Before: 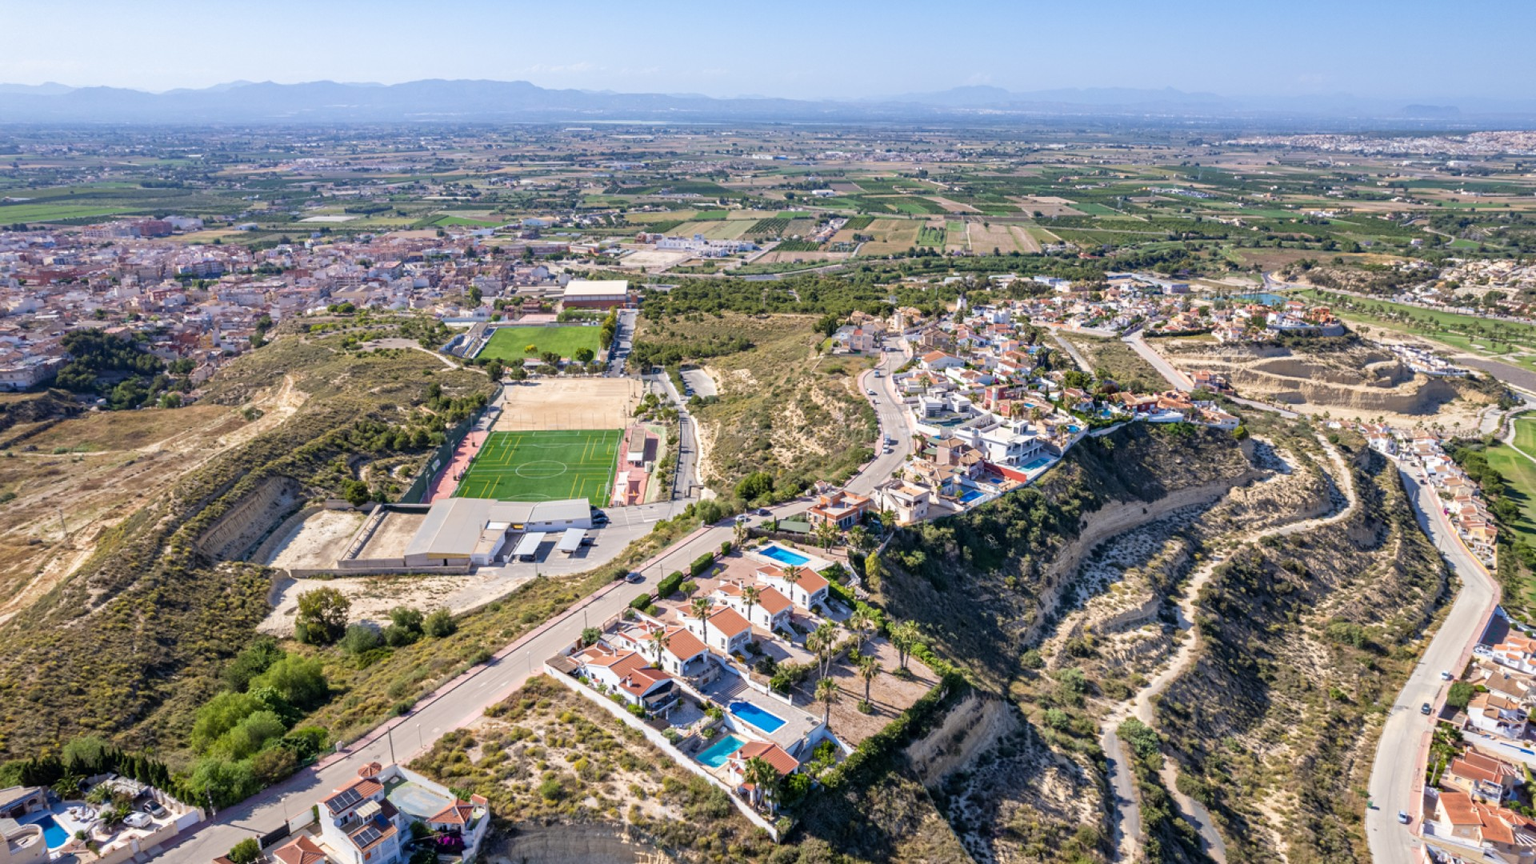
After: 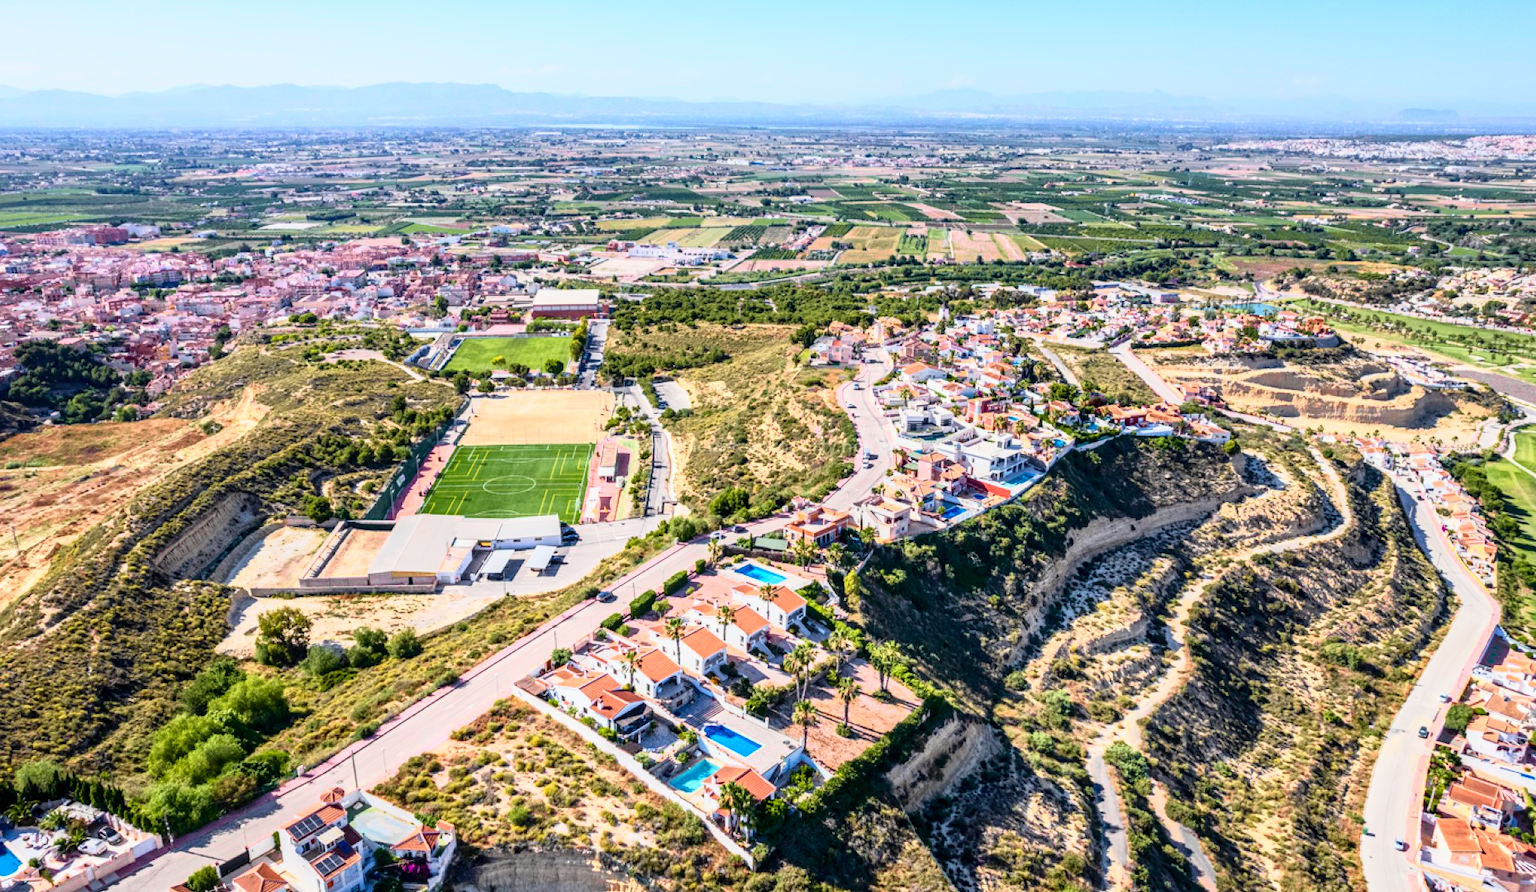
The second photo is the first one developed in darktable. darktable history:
tone curve: curves: ch0 [(0, 0) (0.046, 0.031) (0.163, 0.114) (0.391, 0.432) (0.488, 0.561) (0.695, 0.839) (0.785, 0.904) (1, 0.965)]; ch1 [(0, 0) (0.248, 0.252) (0.427, 0.412) (0.482, 0.462) (0.499, 0.497) (0.518, 0.52) (0.535, 0.577) (0.585, 0.623) (0.679, 0.743) (0.788, 0.809) (1, 1)]; ch2 [(0, 0) (0.313, 0.262) (0.427, 0.417) (0.473, 0.47) (0.503, 0.503) (0.523, 0.515) (0.557, 0.596) (0.598, 0.646) (0.708, 0.771) (1, 1)], color space Lab, independent channels, preserve colors none
local contrast: on, module defaults
crop and rotate: left 3.175%
